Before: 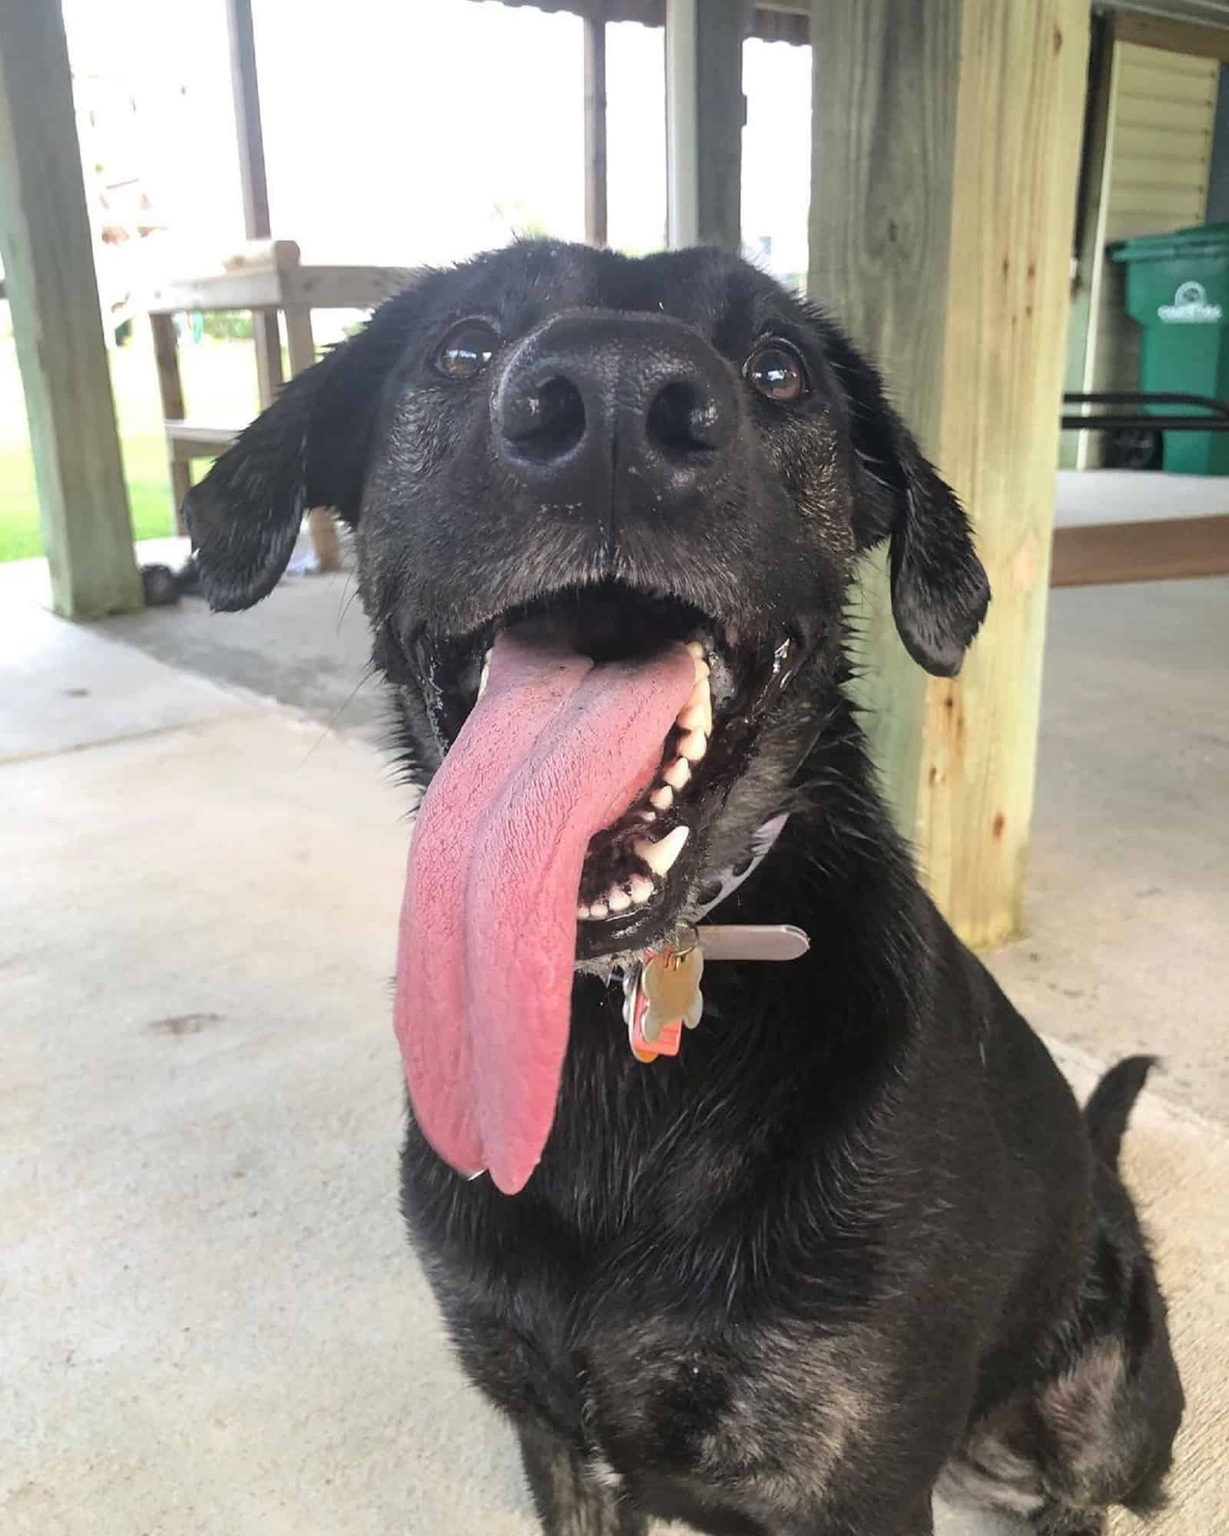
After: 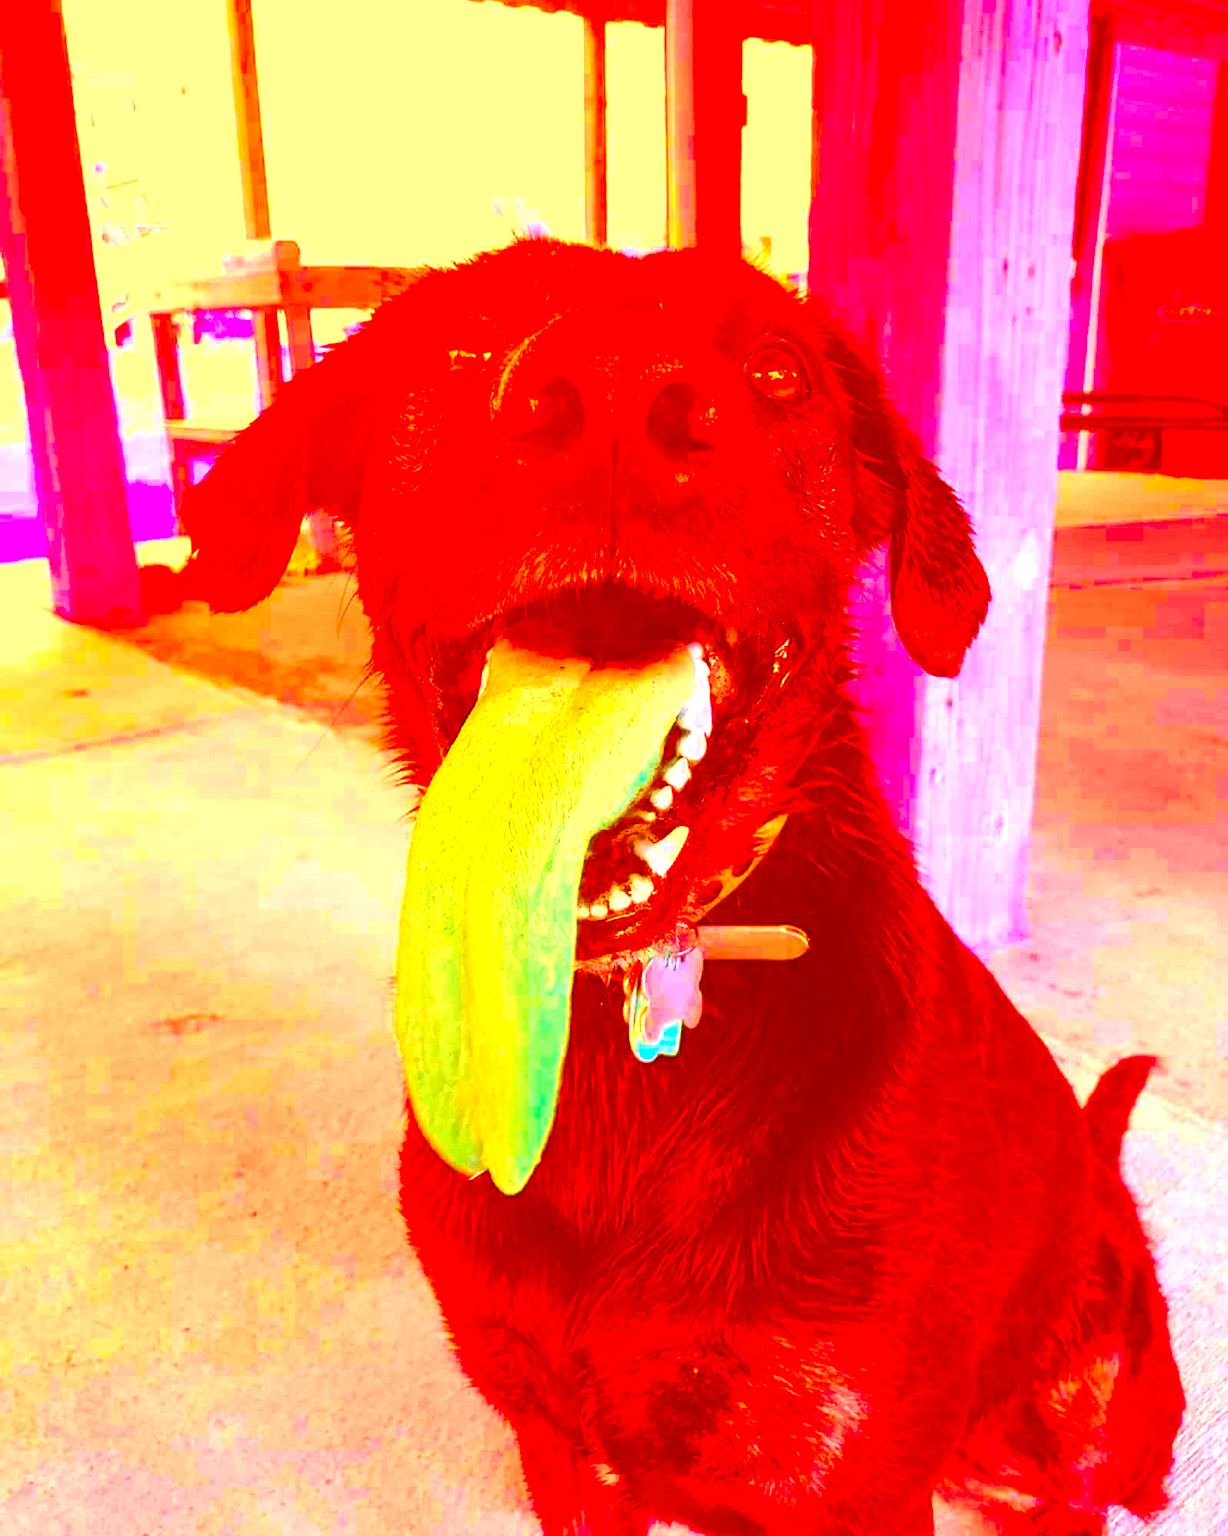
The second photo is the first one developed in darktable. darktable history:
color correction: highlights a* -38.96, highlights b* -39.62, shadows a* -39.86, shadows b* -39.65, saturation -2.96
exposure: black level correction 0, exposure 1.448 EV, compensate highlight preservation false
tone equalizer: edges refinement/feathering 500, mask exposure compensation -1.57 EV, preserve details no
